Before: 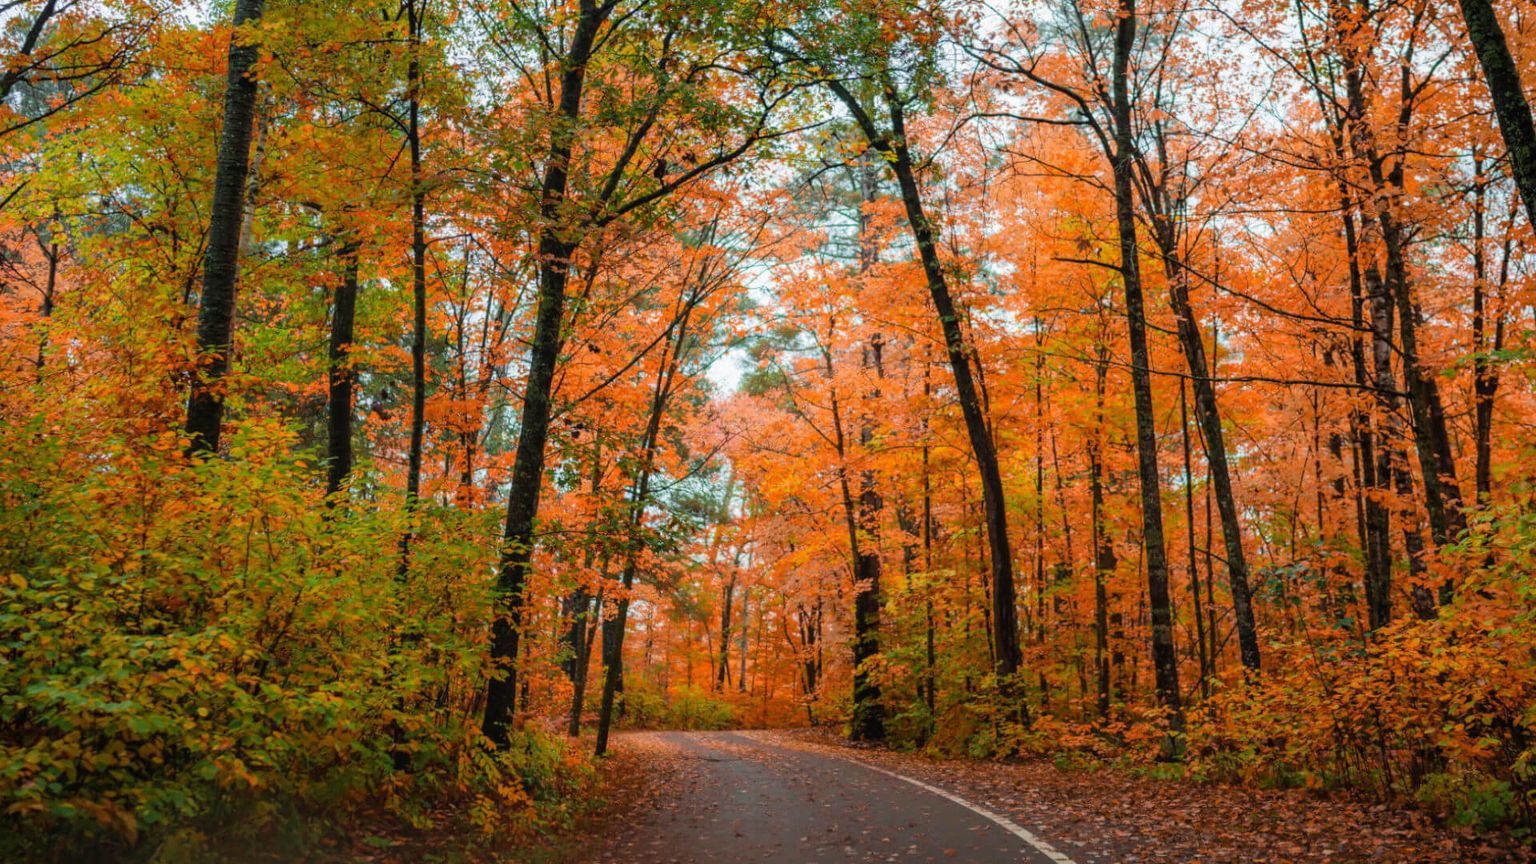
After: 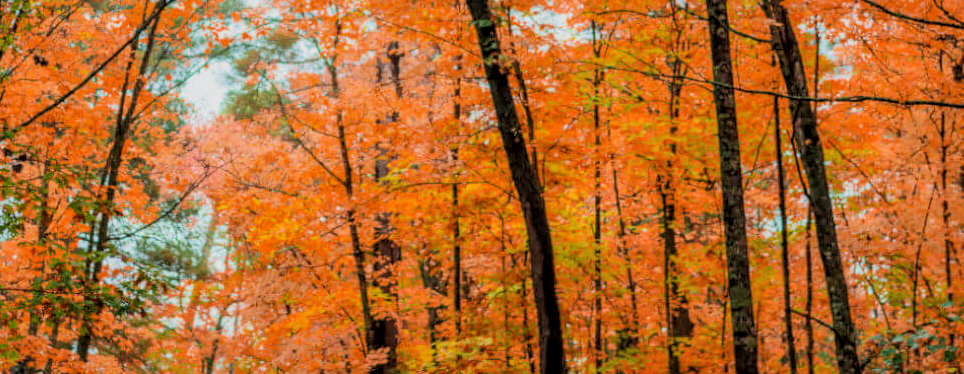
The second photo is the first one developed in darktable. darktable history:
white balance: red 1, blue 1
tone equalizer: on, module defaults
crop: left 36.607%, top 34.735%, right 13.146%, bottom 30.611%
exposure: black level correction 0, exposure 0.5 EV, compensate highlight preservation false
local contrast: detail 130%
filmic rgb: black relative exposure -7.65 EV, white relative exposure 4.56 EV, hardness 3.61, color science v6 (2022)
shadows and highlights: on, module defaults
